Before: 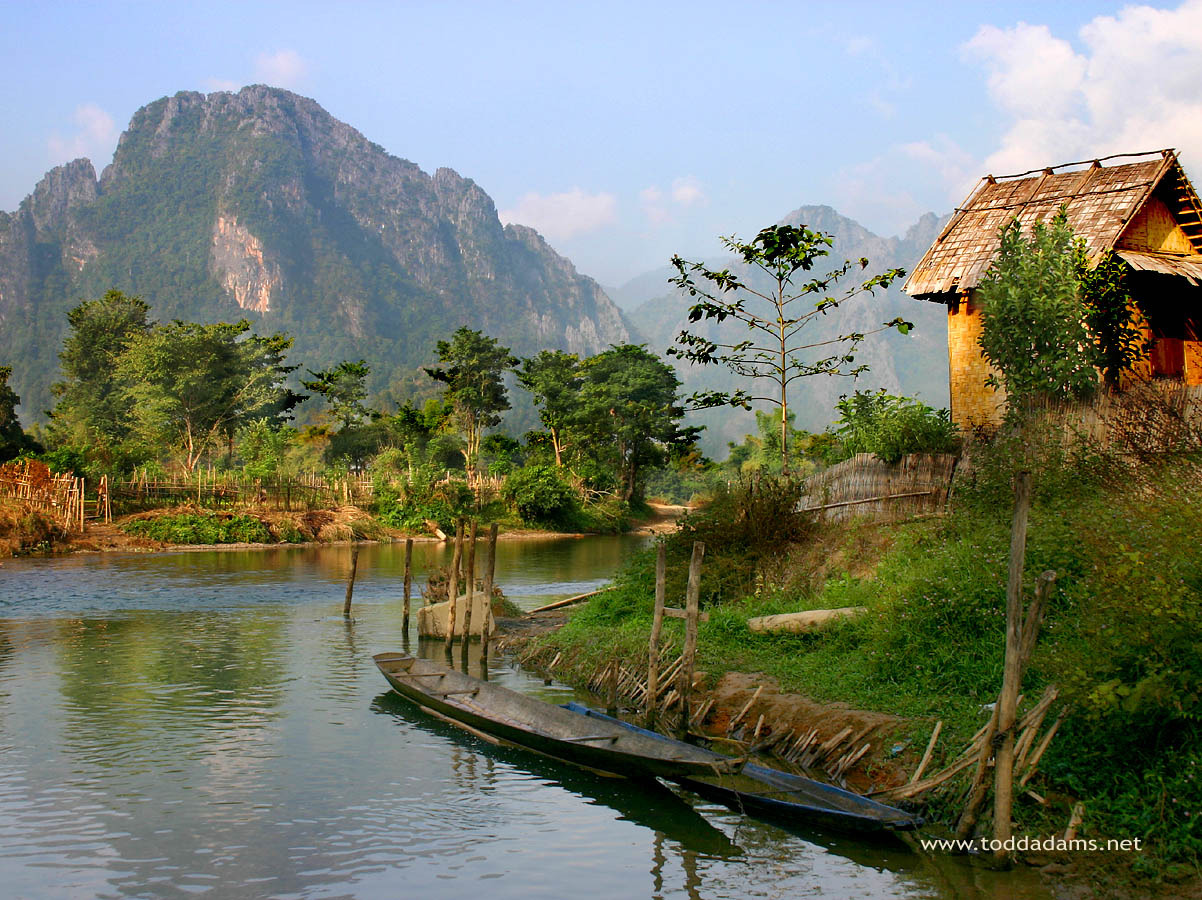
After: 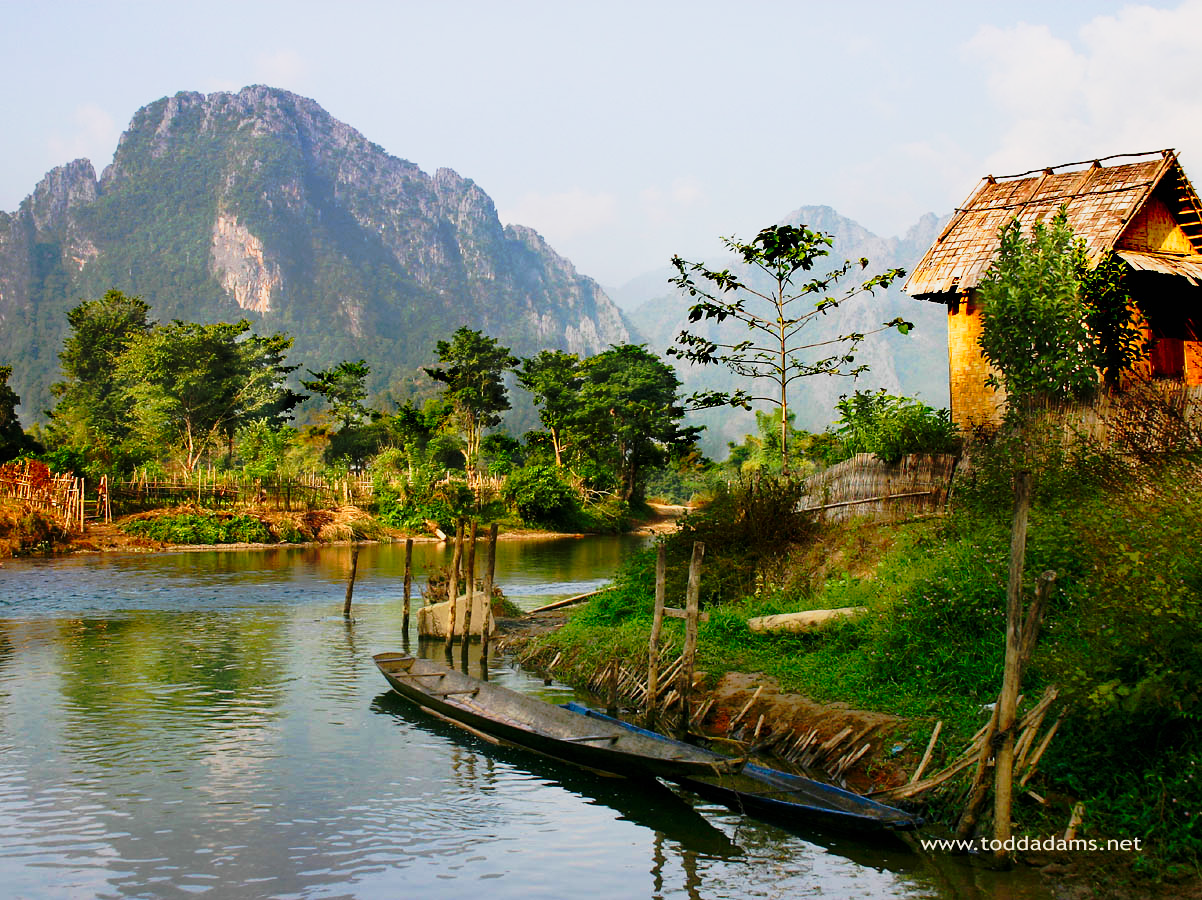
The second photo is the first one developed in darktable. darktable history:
tone curve: curves: ch0 [(0, 0) (0.081, 0.044) (0.192, 0.125) (0.283, 0.238) (0.416, 0.449) (0.495, 0.524) (0.661, 0.756) (0.788, 0.87) (1, 0.951)]; ch1 [(0, 0) (0.161, 0.092) (0.35, 0.33) (0.392, 0.392) (0.427, 0.426) (0.479, 0.472) (0.505, 0.497) (0.521, 0.524) (0.567, 0.56) (0.583, 0.592) (0.625, 0.627) (0.678, 0.733) (1, 1)]; ch2 [(0, 0) (0.346, 0.362) (0.404, 0.427) (0.502, 0.499) (0.531, 0.523) (0.544, 0.561) (0.58, 0.59) (0.629, 0.642) (0.717, 0.678) (1, 1)], preserve colors none
